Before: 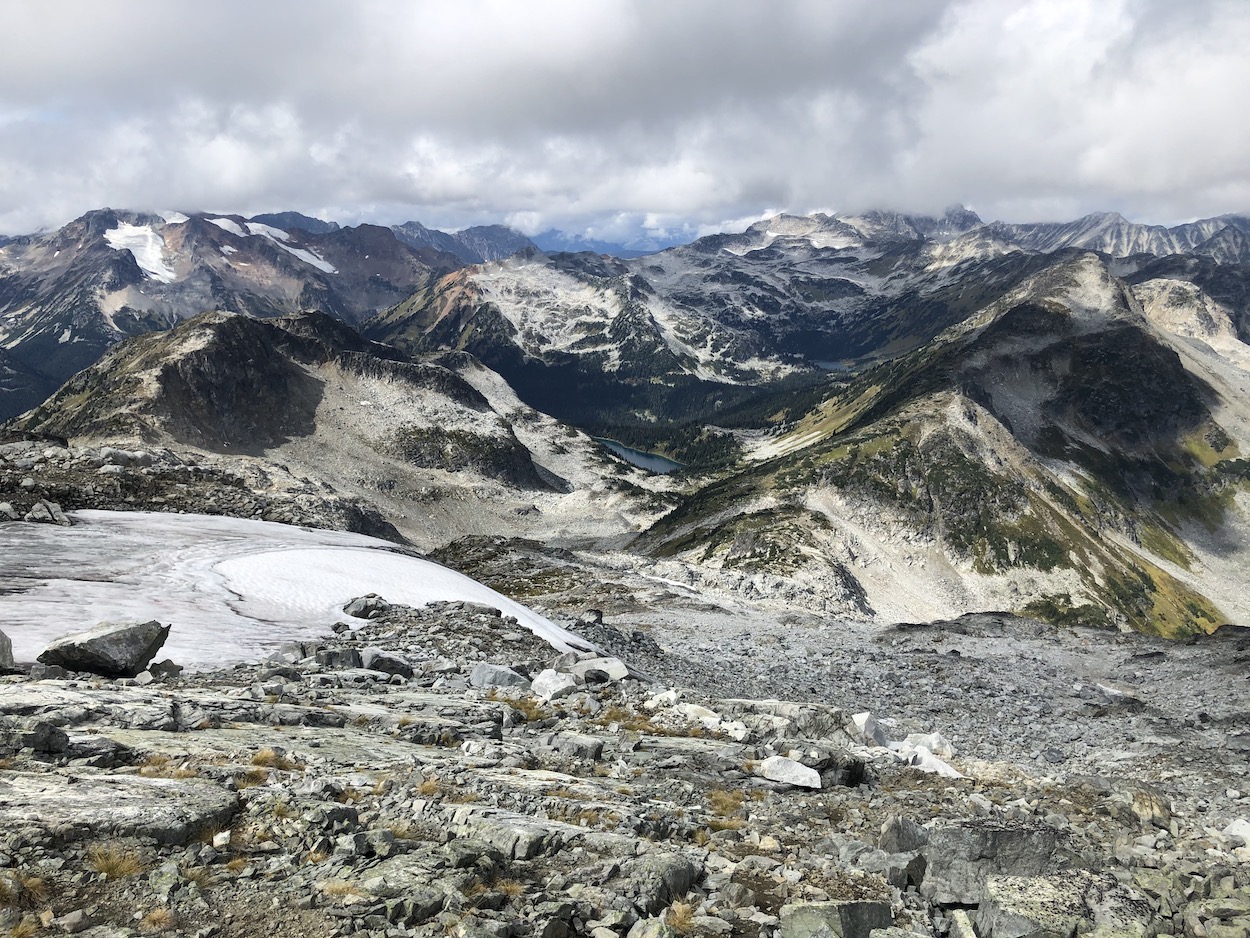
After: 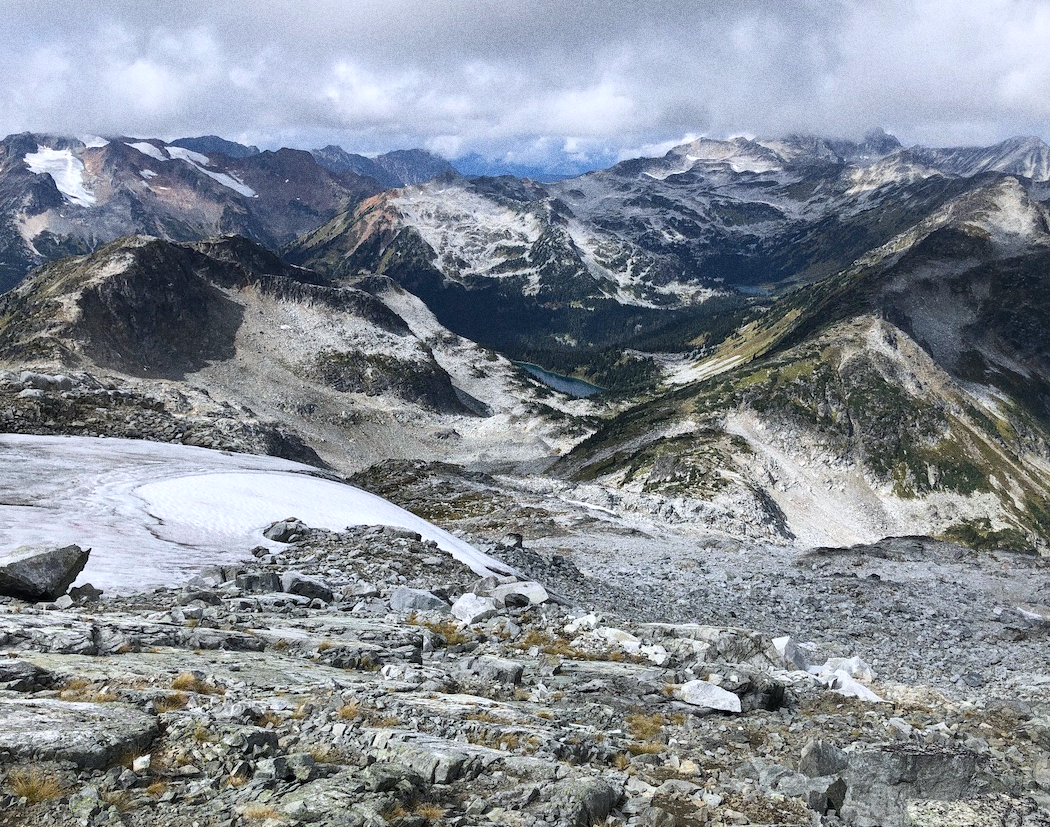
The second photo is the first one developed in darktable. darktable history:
crop: left 6.446%, top 8.188%, right 9.538%, bottom 3.548%
white balance: red 0.984, blue 1.059
grain: coarseness 0.09 ISO, strength 40%
